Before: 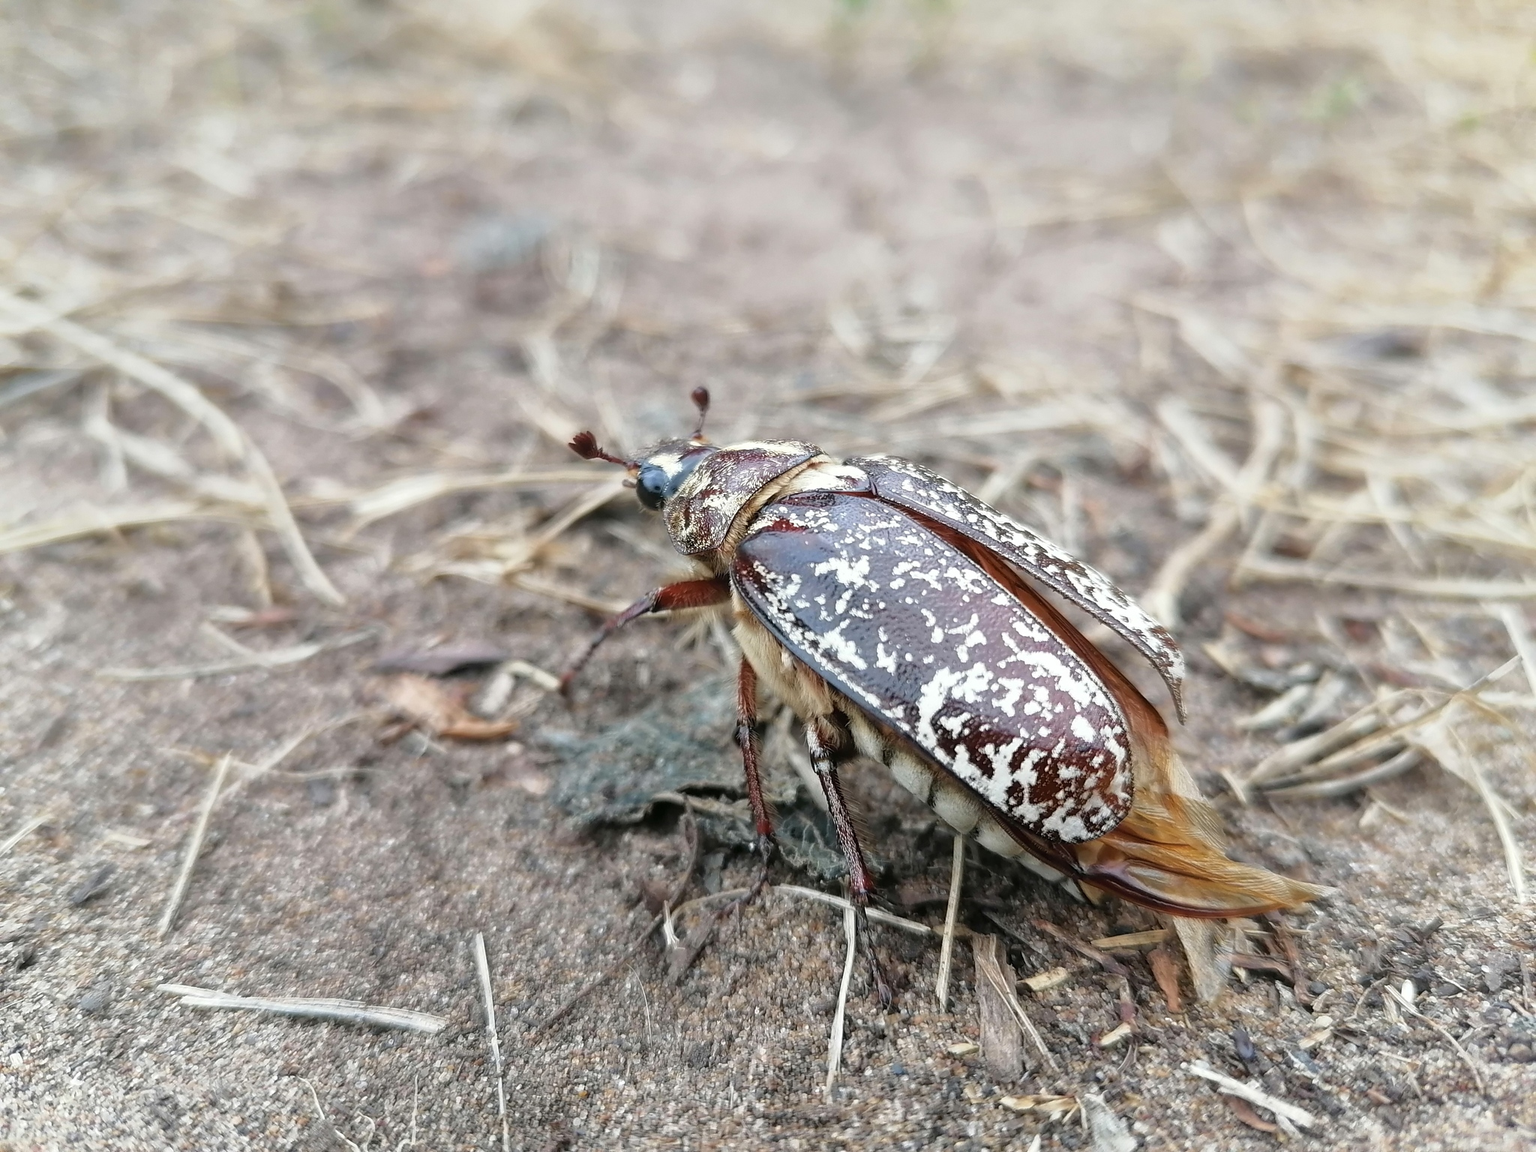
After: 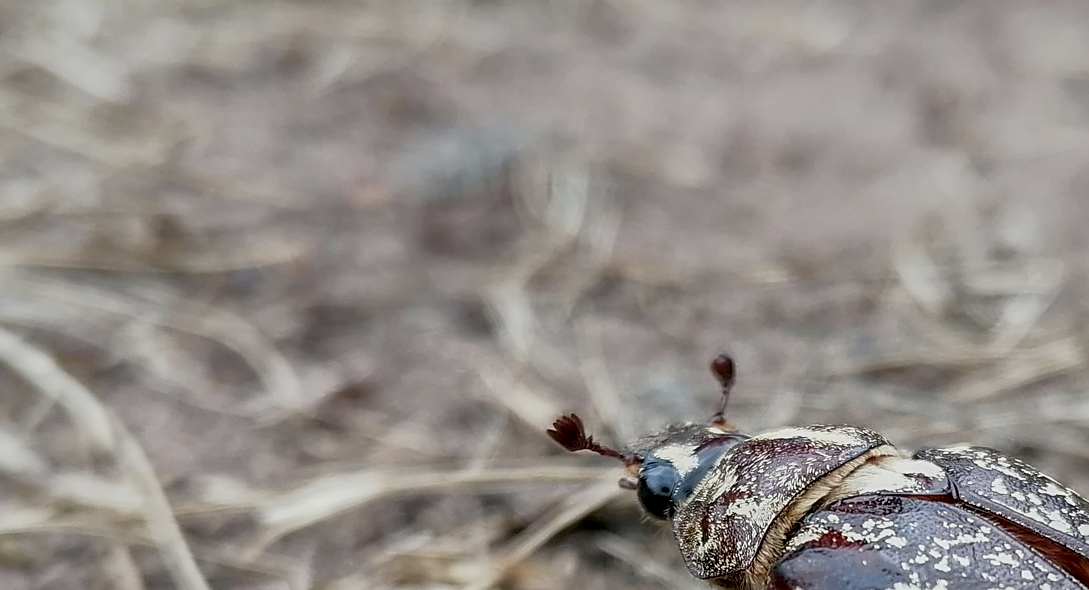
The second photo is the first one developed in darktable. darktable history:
sharpen: on, module defaults
crop: left 10.351%, top 10.488%, right 36.44%, bottom 51.094%
local contrast: detail 130%
shadows and highlights: radius 171.34, shadows 27.46, white point adjustment 3.31, highlights -68.23, soften with gaussian
exposure: black level correction 0.009, exposure -0.659 EV, compensate exposure bias true, compensate highlight preservation false
